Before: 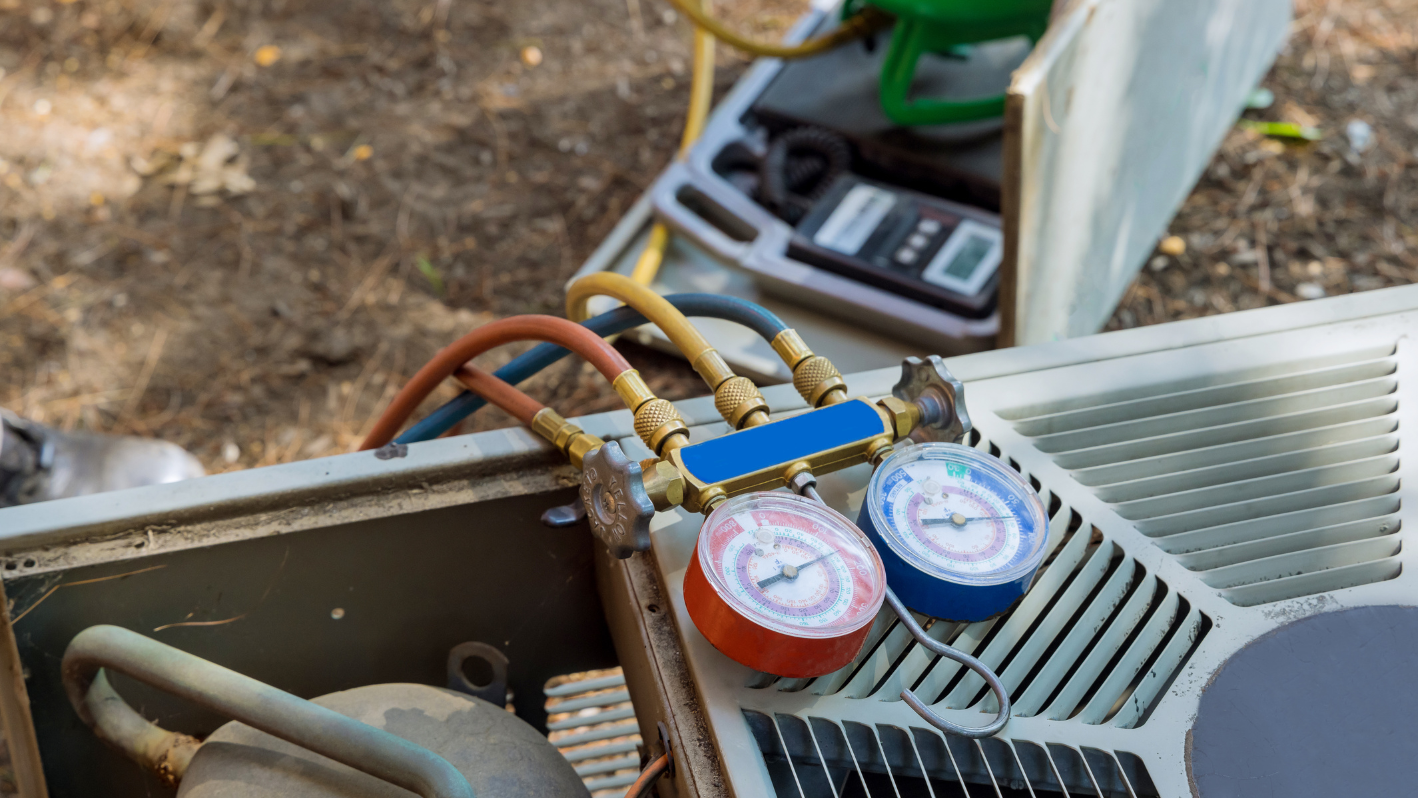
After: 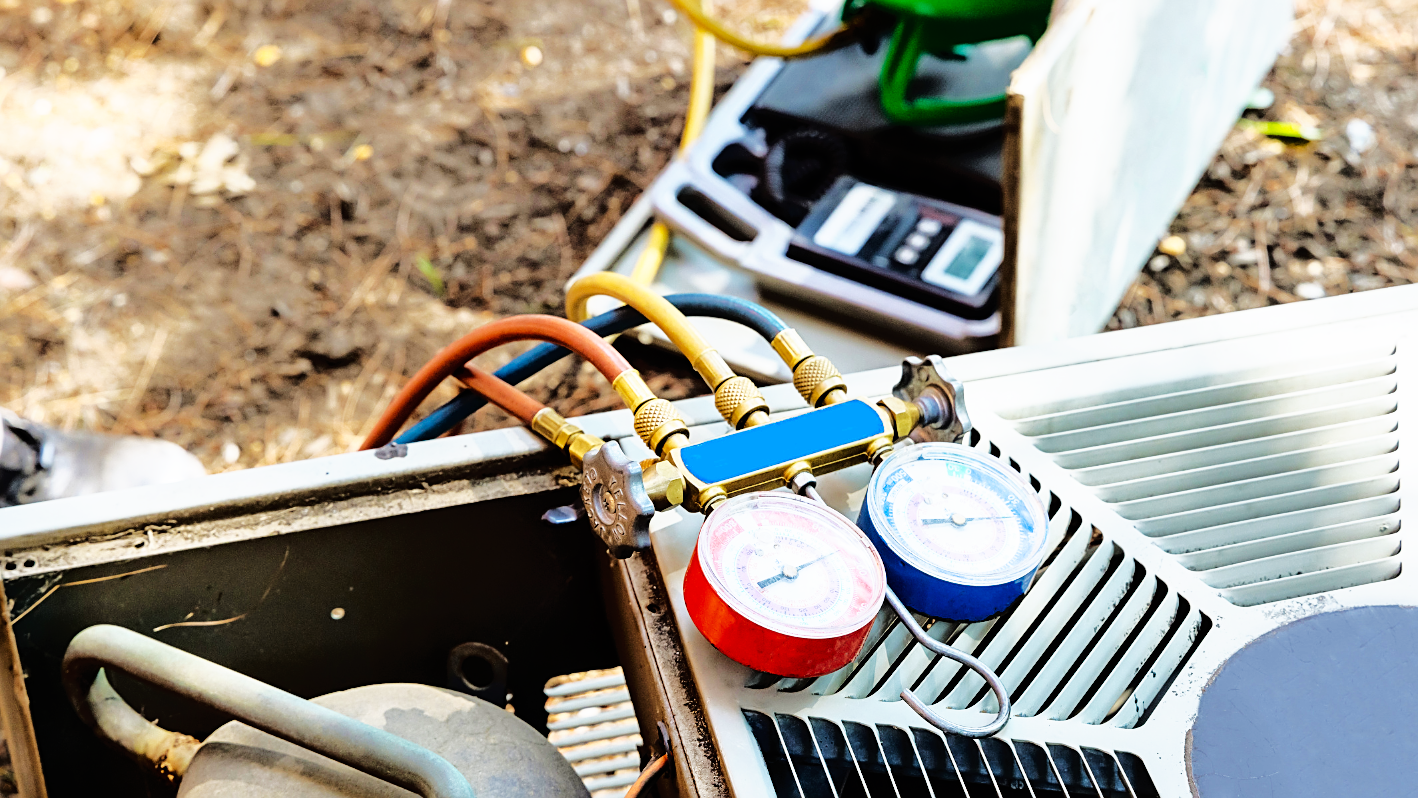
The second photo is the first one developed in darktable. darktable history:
tone equalizer: -8 EV -1.83 EV, -7 EV -1.16 EV, -6 EV -1.66 EV, edges refinement/feathering 500, mask exposure compensation -1.57 EV, preserve details no
sharpen: on, module defaults
base curve: curves: ch0 [(0, 0) (0.007, 0.004) (0.027, 0.03) (0.046, 0.07) (0.207, 0.54) (0.442, 0.872) (0.673, 0.972) (1, 1)], preserve colors none
